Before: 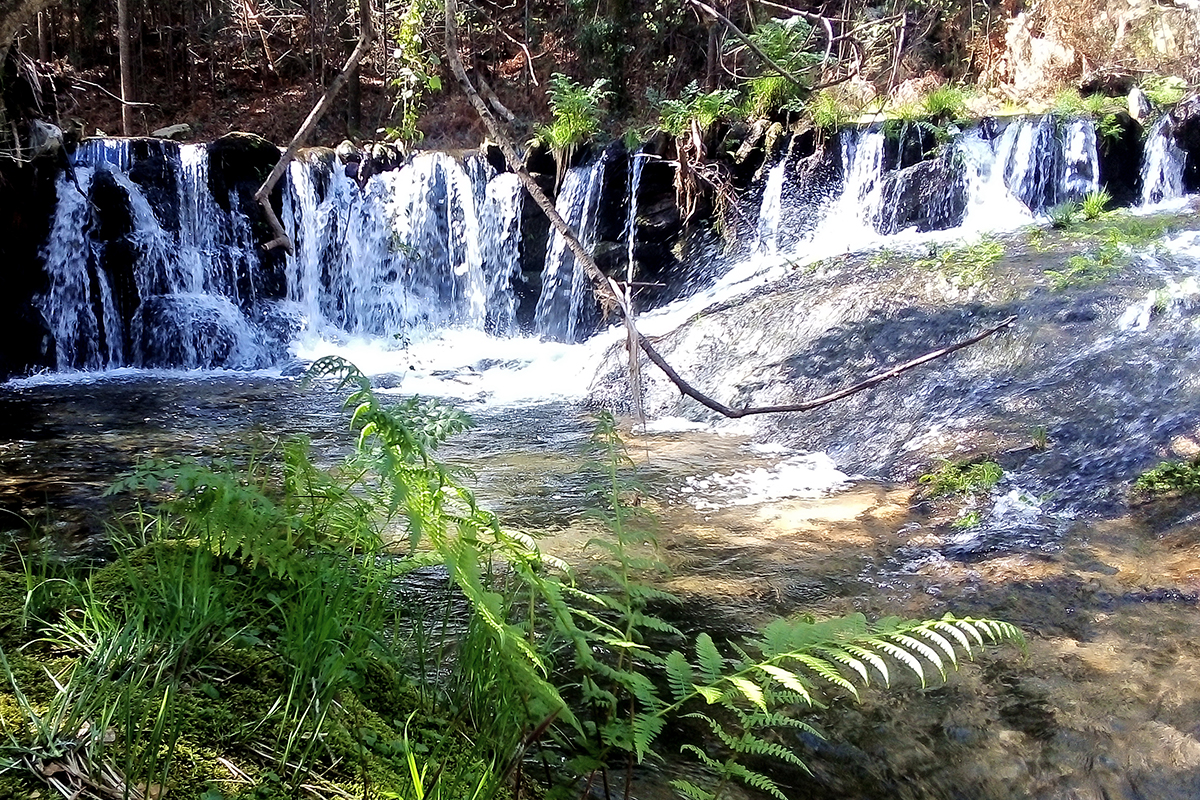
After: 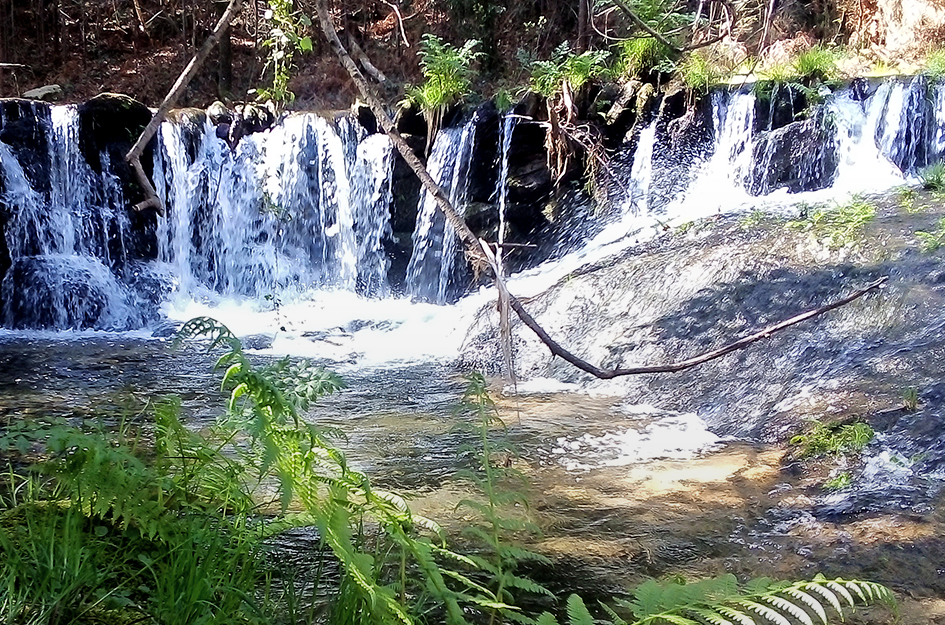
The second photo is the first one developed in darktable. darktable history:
graduated density: rotation -180°, offset 27.42
color balance: mode lift, gamma, gain (sRGB)
crop and rotate: left 10.77%, top 5.1%, right 10.41%, bottom 16.76%
